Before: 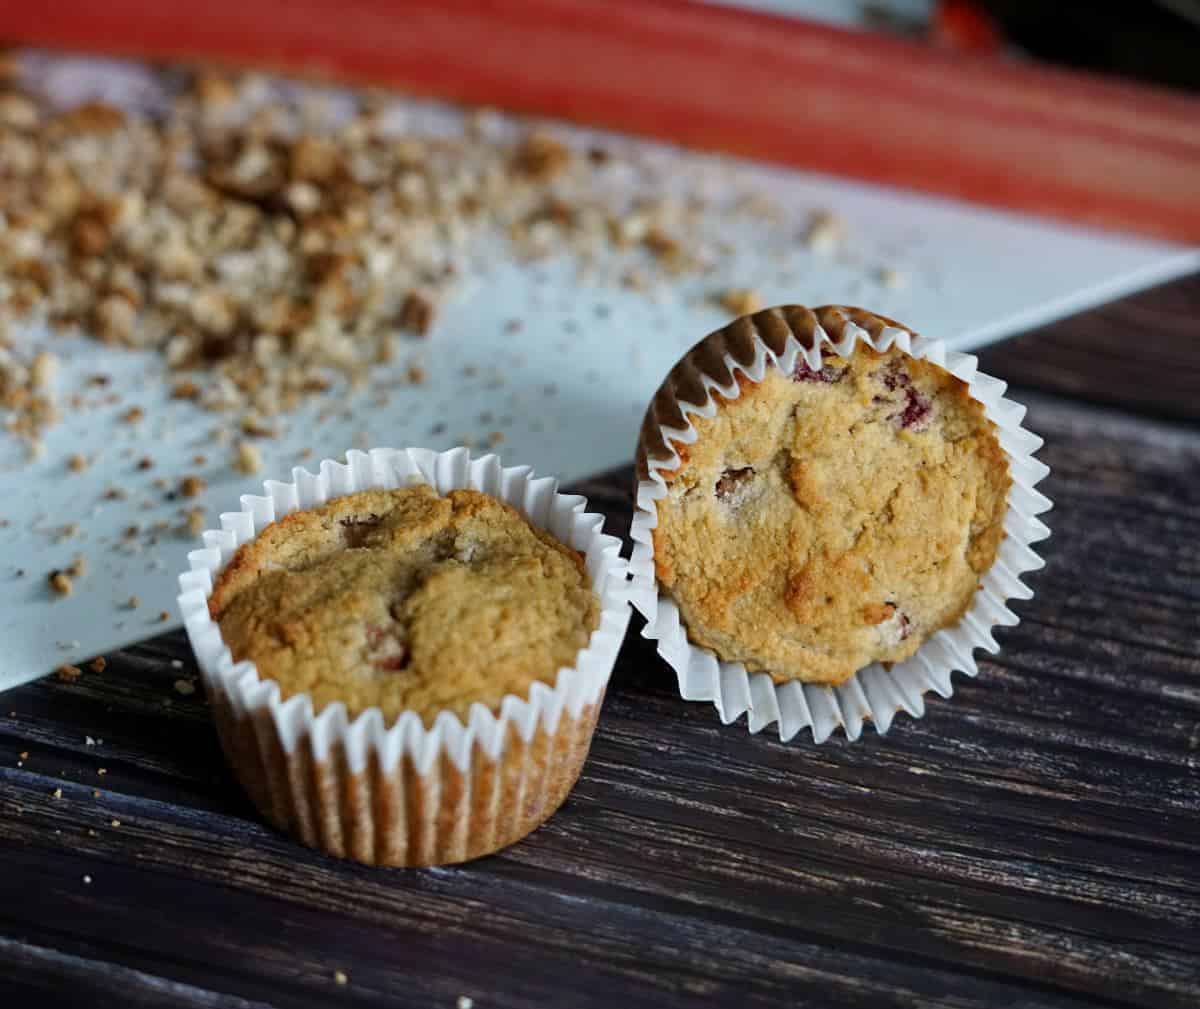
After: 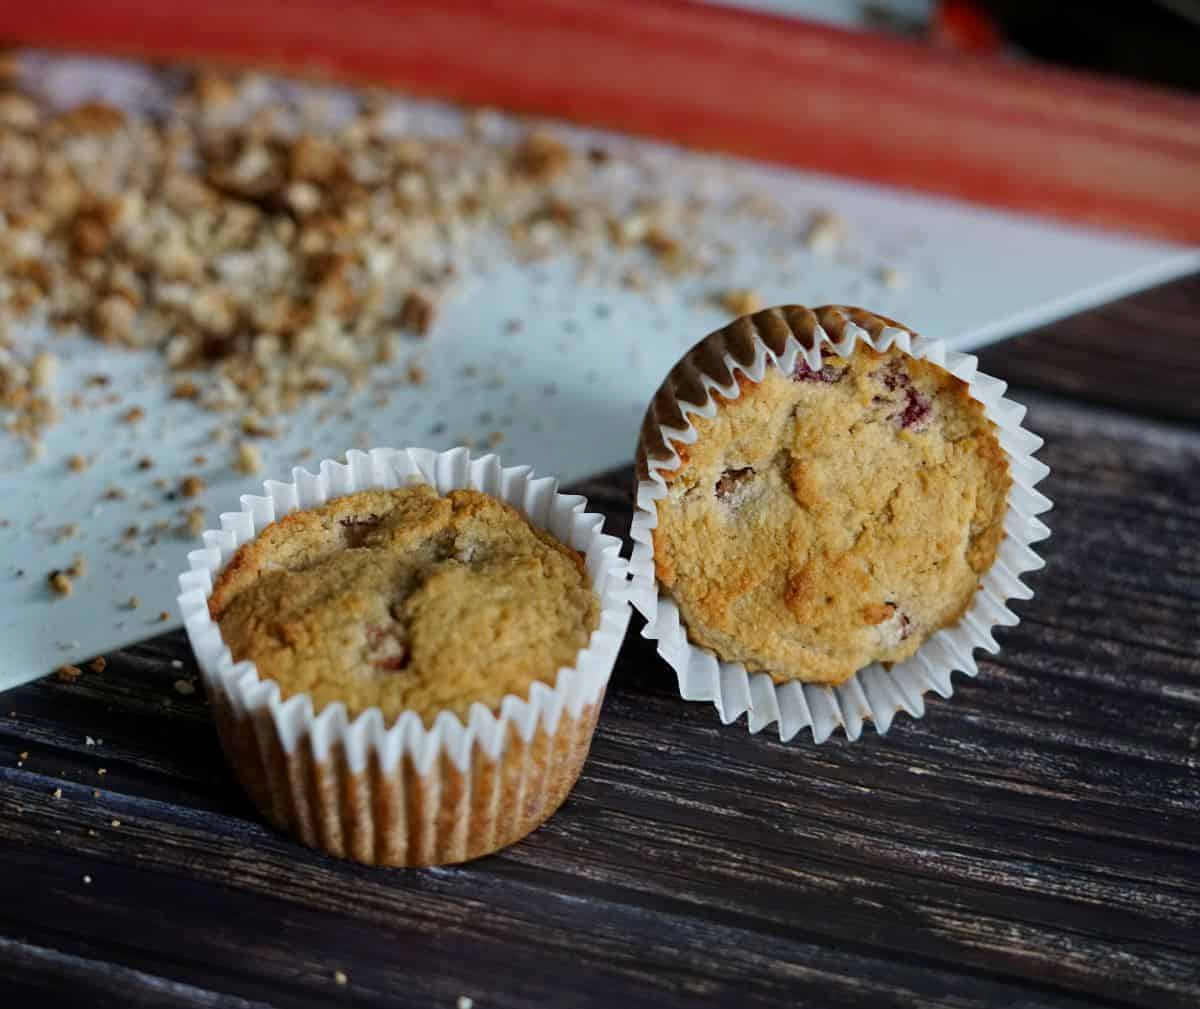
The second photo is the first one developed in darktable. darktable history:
shadows and highlights: shadows -20.55, white point adjustment -1.86, highlights -34.97
